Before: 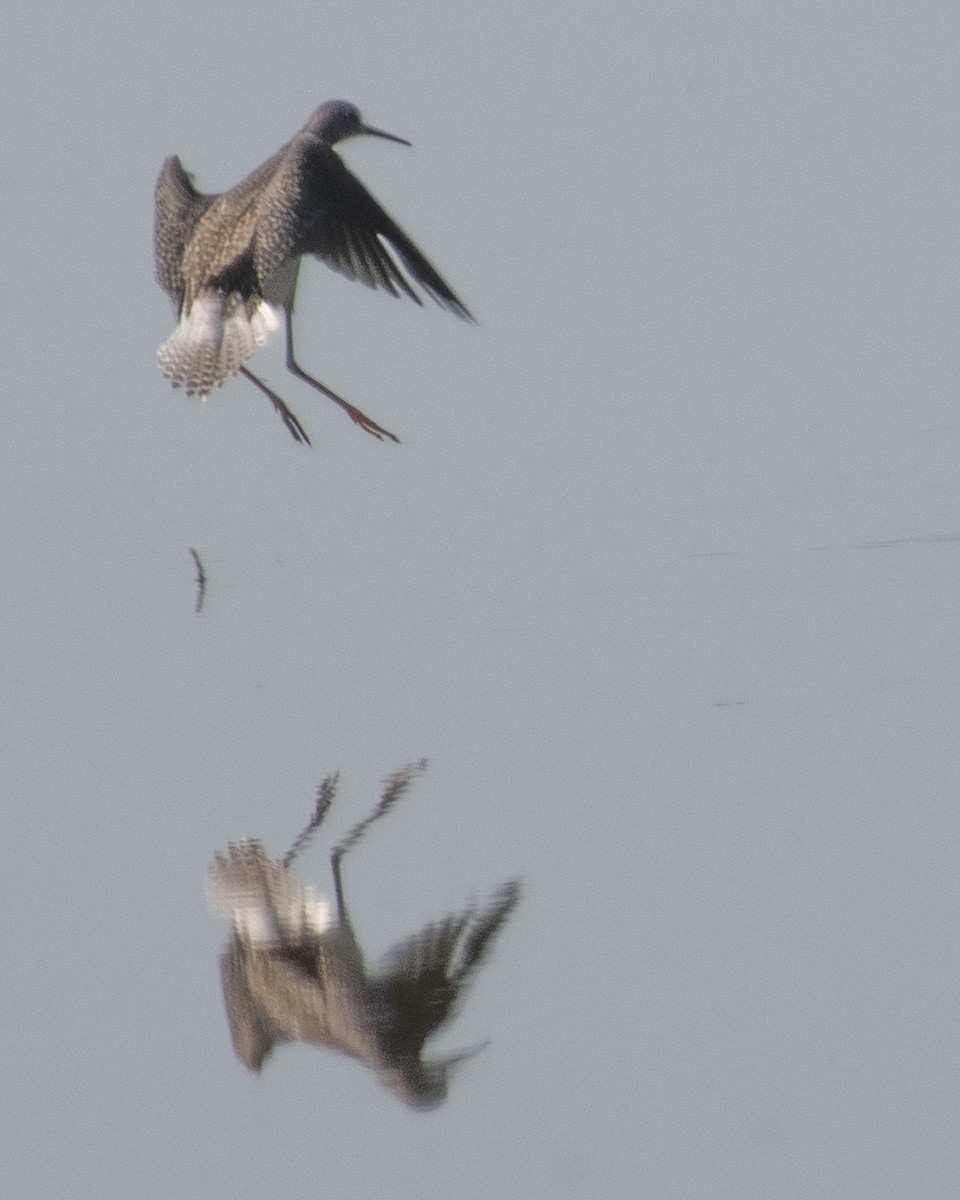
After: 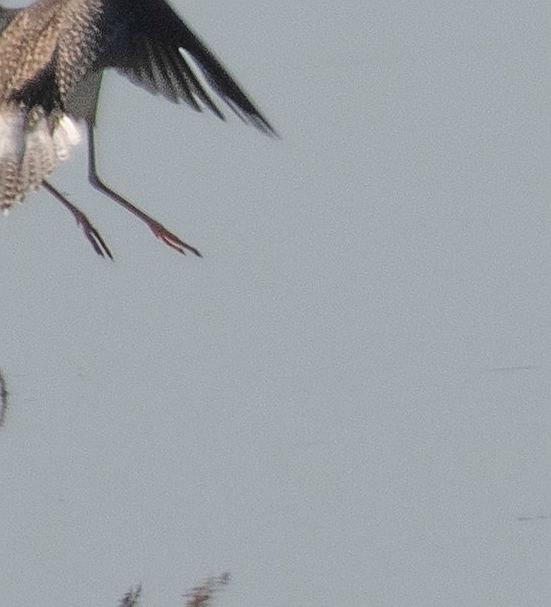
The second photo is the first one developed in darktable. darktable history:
crop: left 20.708%, top 15.529%, right 21.843%, bottom 33.862%
sharpen: on, module defaults
